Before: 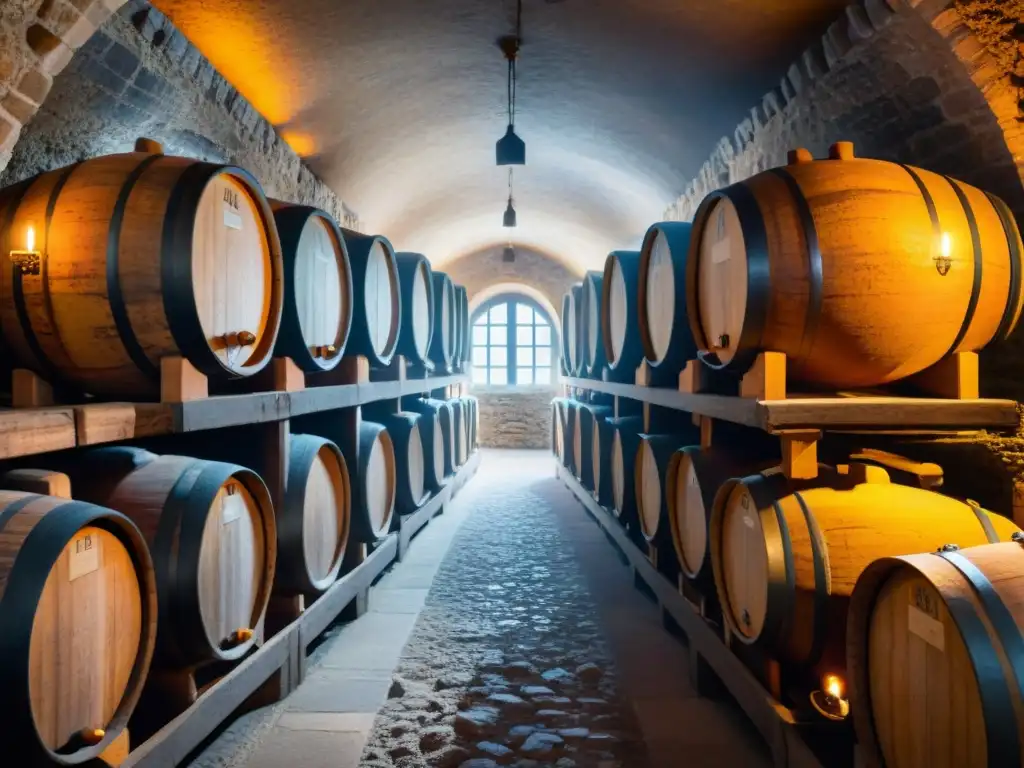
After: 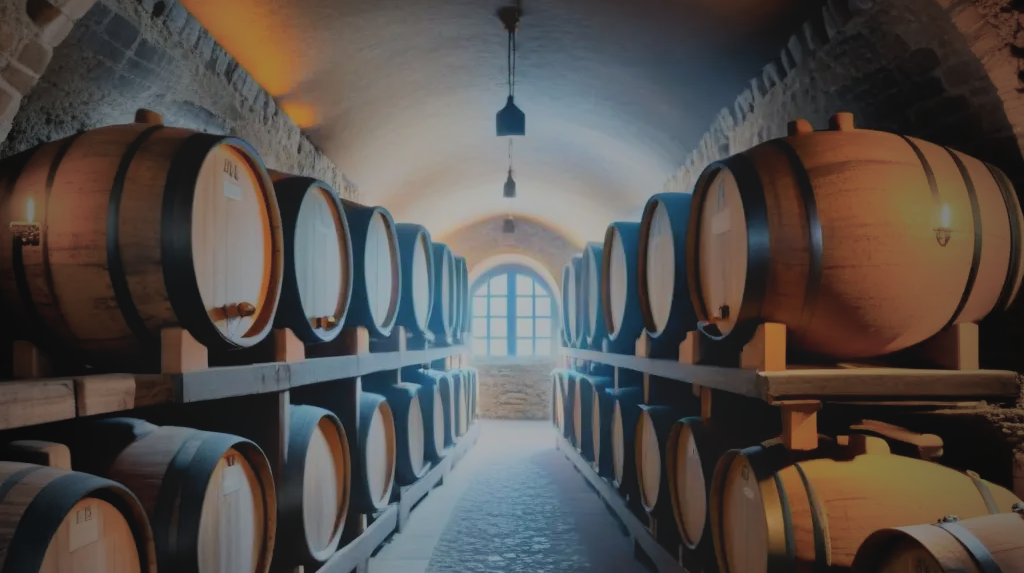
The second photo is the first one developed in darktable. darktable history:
local contrast: detail 69%
crop: top 3.843%, bottom 21.421%
filmic rgb: black relative exposure -7.65 EV, white relative exposure 4.56 EV, hardness 3.61, color science v6 (2022)
vignetting: fall-off start 19.05%, fall-off radius 137.91%, brightness -0.575, width/height ratio 0.627, shape 0.579
